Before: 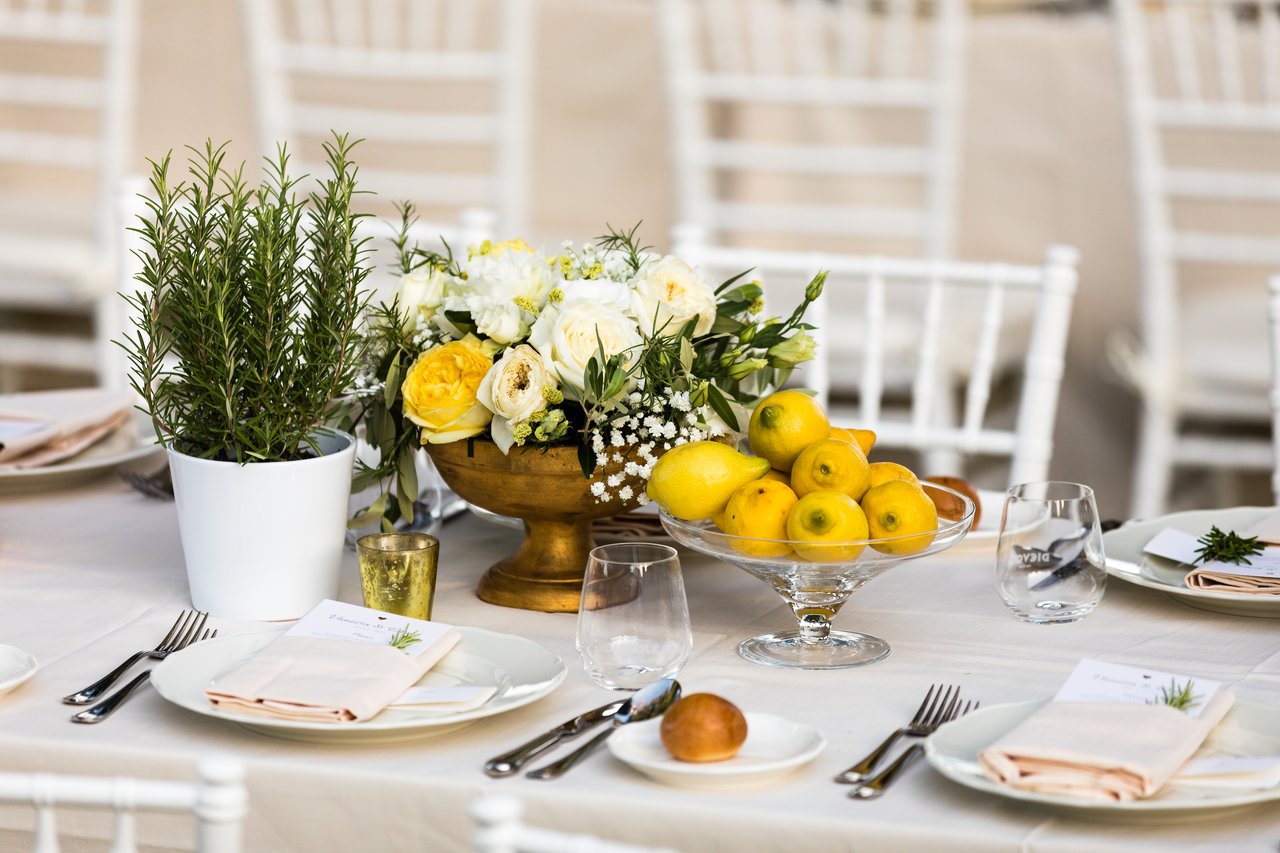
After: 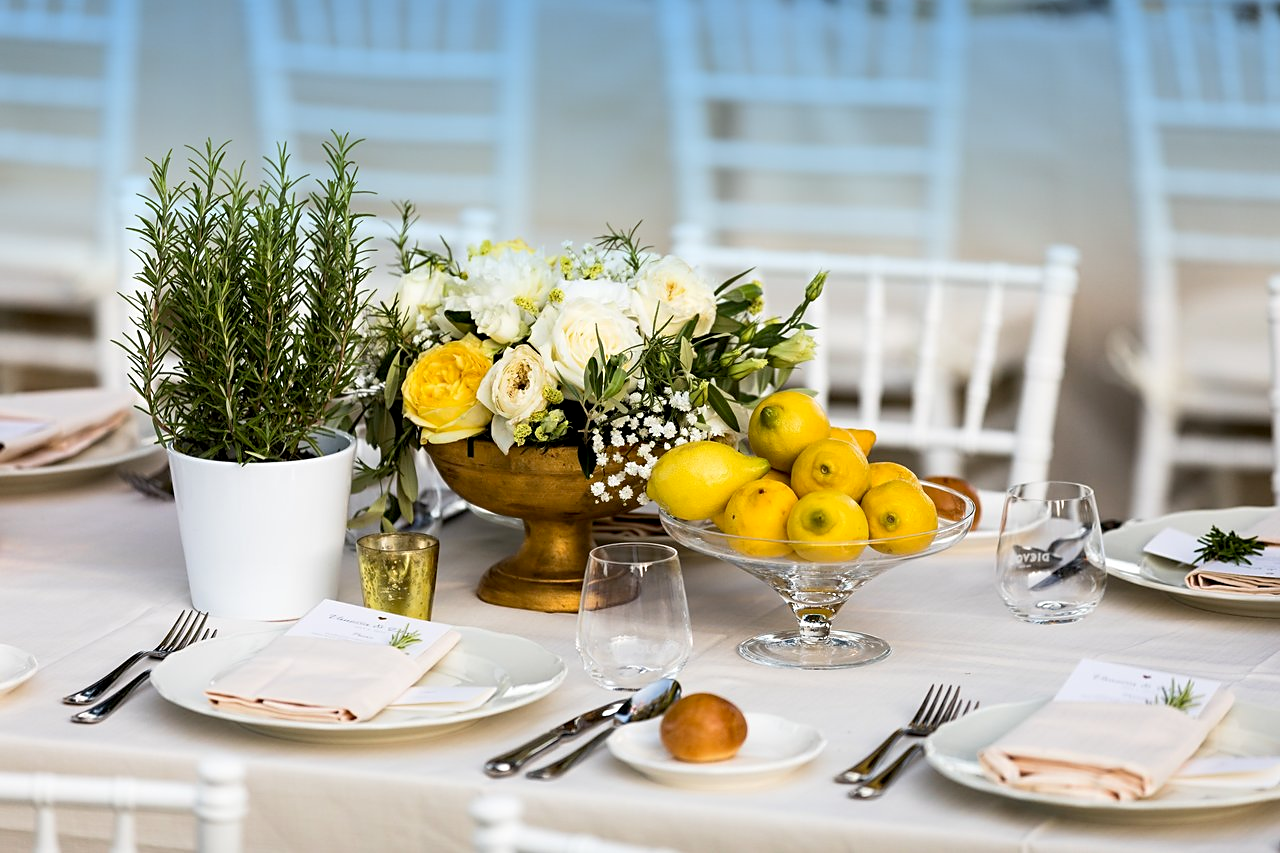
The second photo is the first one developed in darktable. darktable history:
graduated density: density 2.02 EV, hardness 44%, rotation 0.374°, offset 8.21, hue 208.8°, saturation 97%
sharpen: radius 1.864, amount 0.398, threshold 1.271
exposure: black level correction 0.005, exposure 0.014 EV, compensate highlight preservation false
